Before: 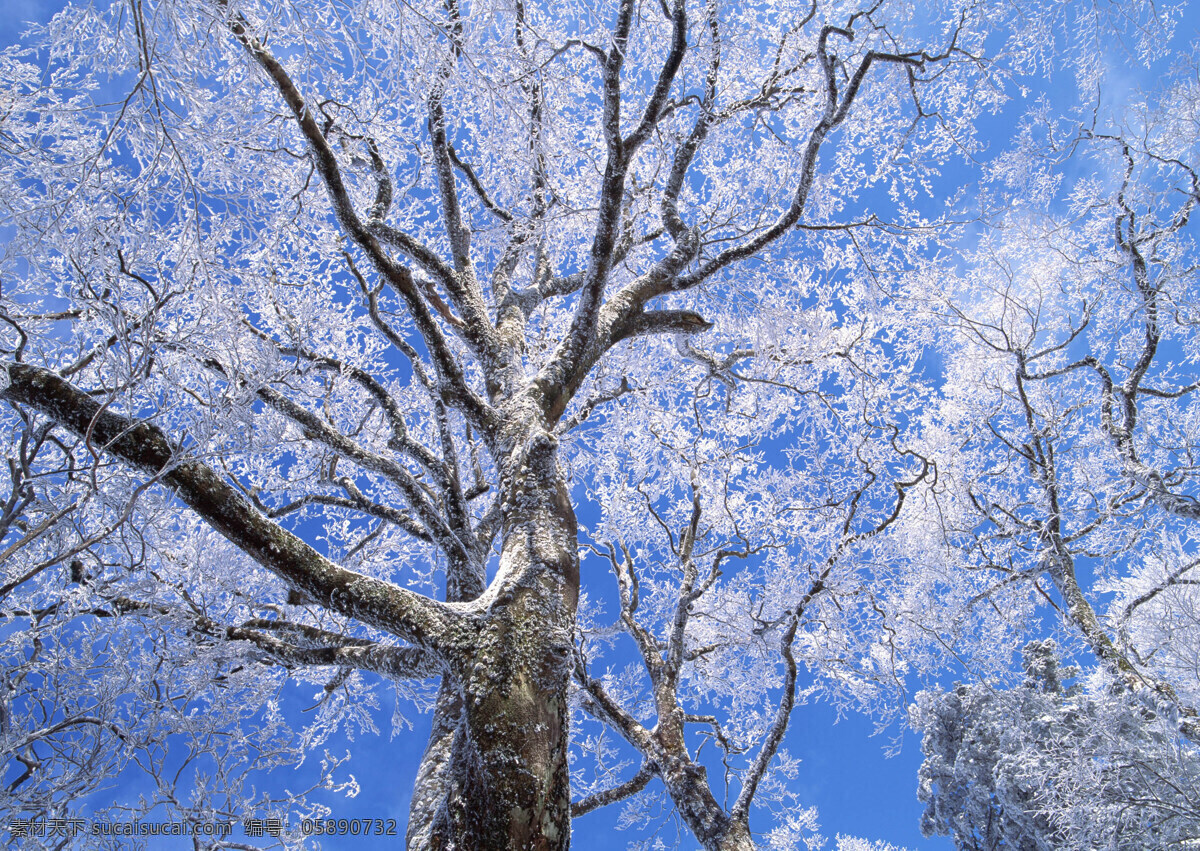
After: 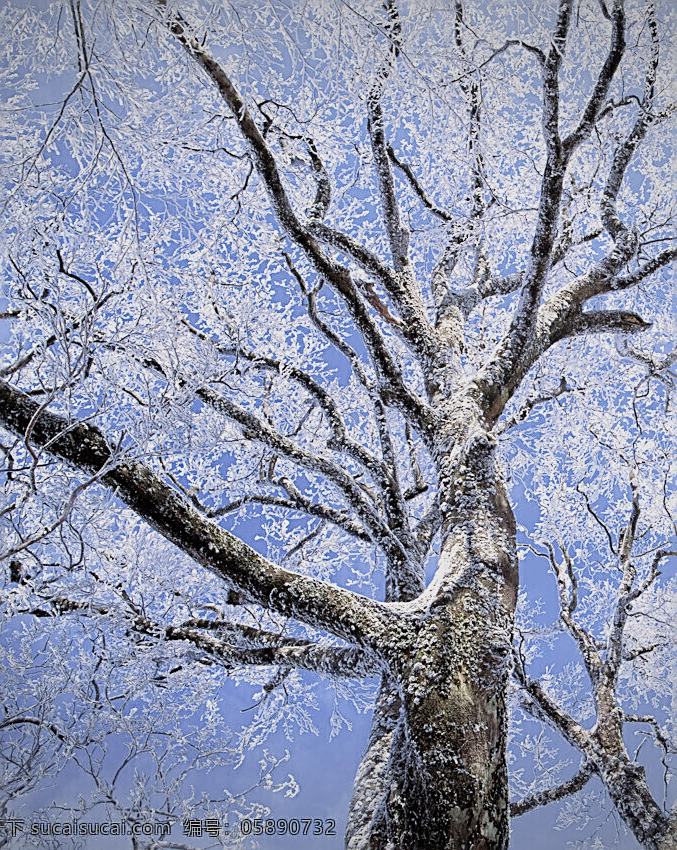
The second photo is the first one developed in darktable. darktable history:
exposure: black level correction 0, exposure 0.597 EV, compensate highlight preservation false
crop: left 5.11%, right 38.411%
filmic rgb: black relative exposure -7.65 EV, white relative exposure 4.56 EV, hardness 3.61, color science v4 (2020), contrast in shadows soft, contrast in highlights soft
vignetting: fall-off start 84.97%, fall-off radius 79.81%, width/height ratio 1.22
sharpen: amount 0.745
